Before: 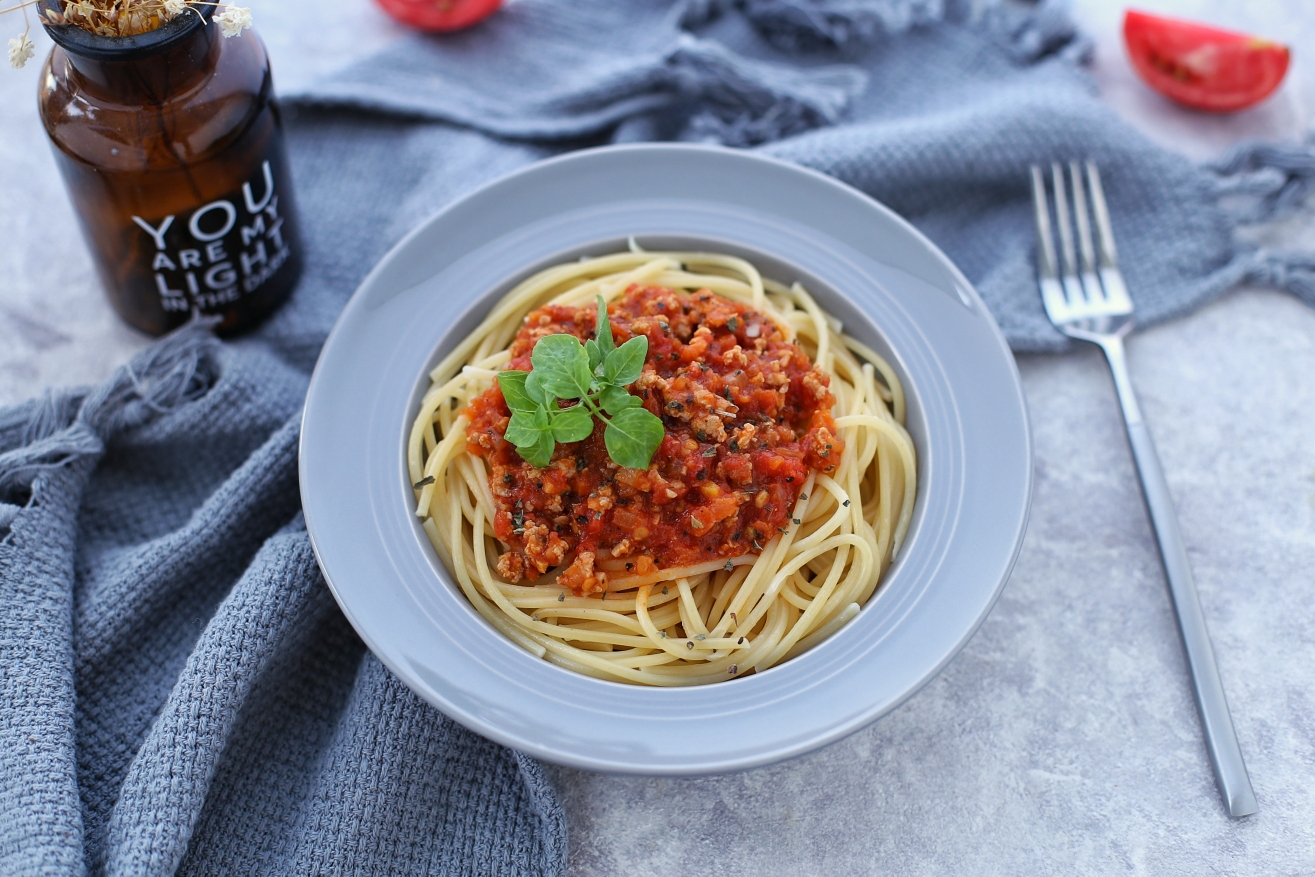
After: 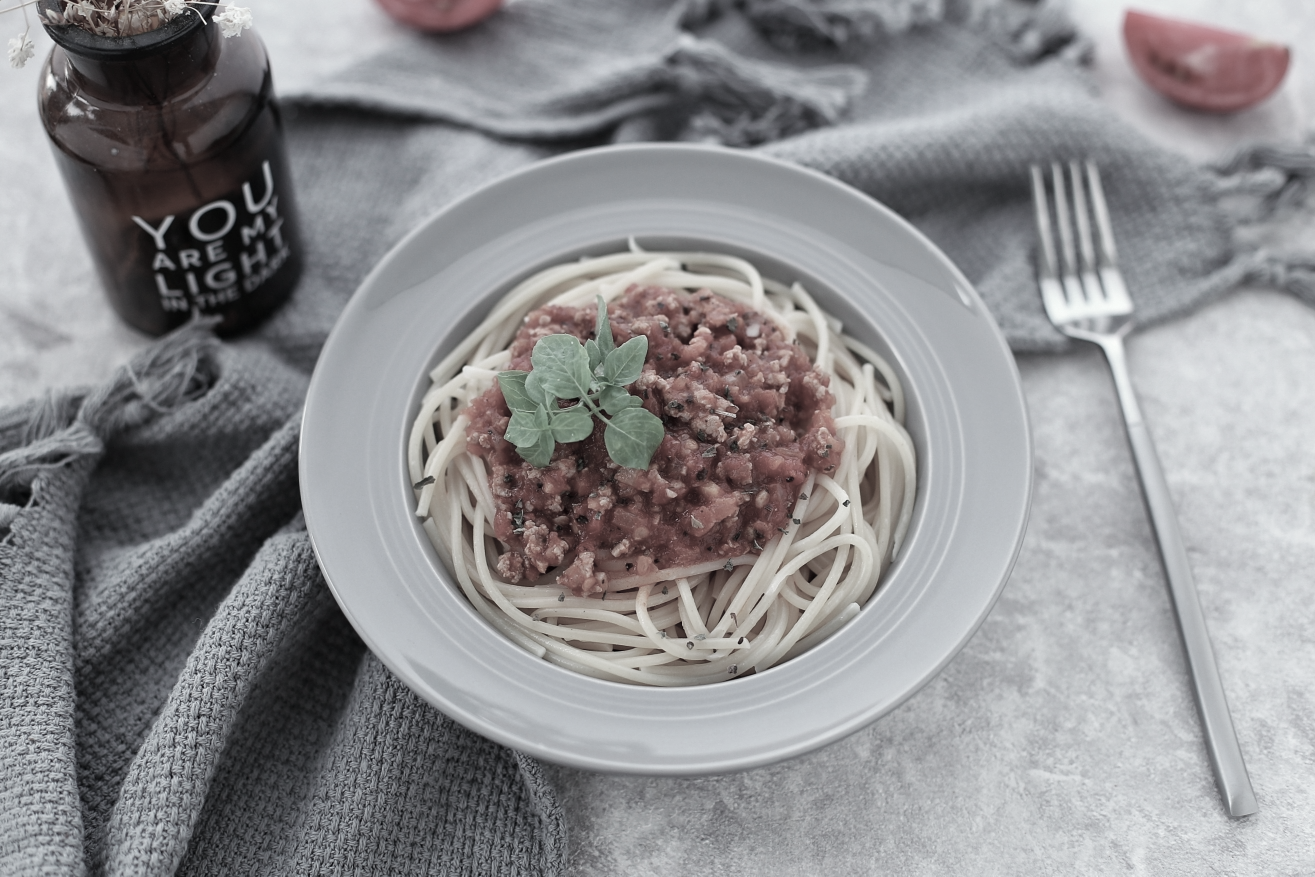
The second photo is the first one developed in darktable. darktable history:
color balance rgb: global vibrance 10%
color contrast: green-magenta contrast 0.3, blue-yellow contrast 0.15
